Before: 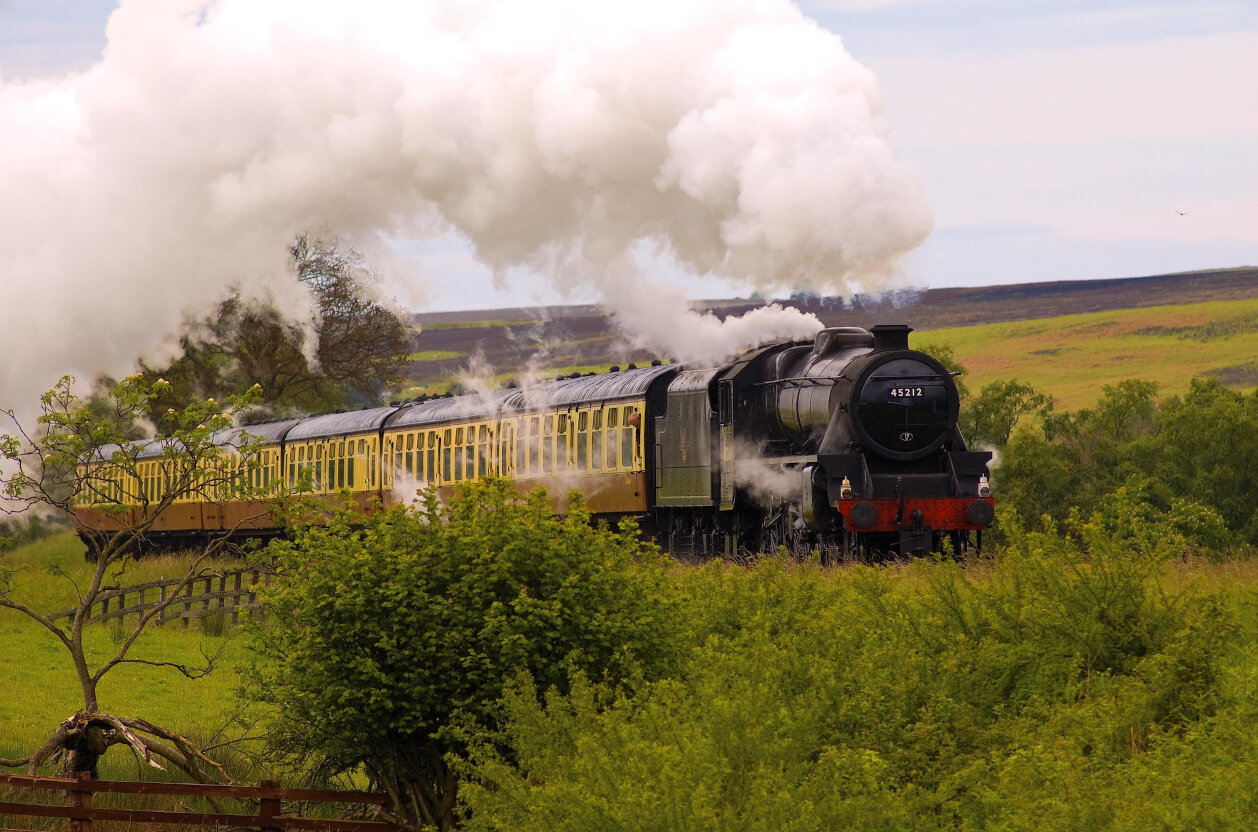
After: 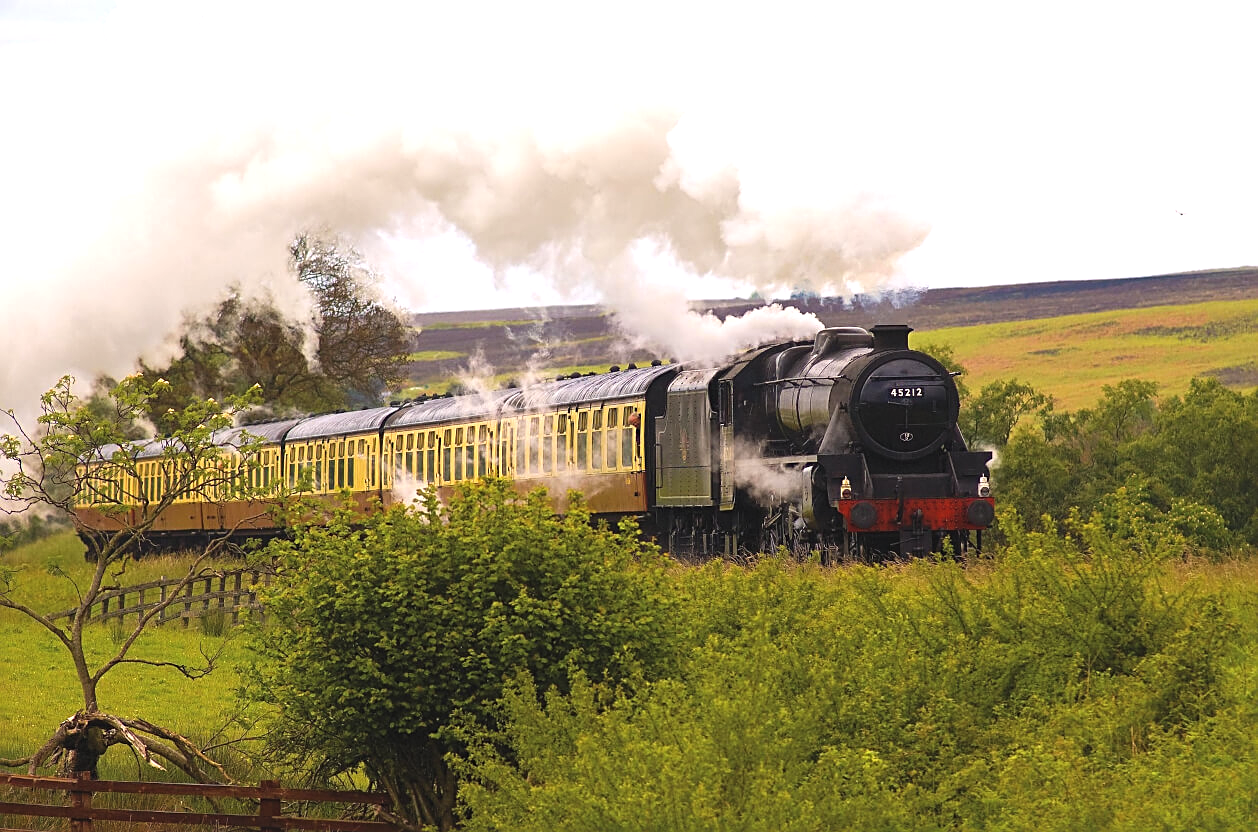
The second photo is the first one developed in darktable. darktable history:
exposure: black level correction -0.005, exposure 0.621 EV, compensate exposure bias true, compensate highlight preservation false
sharpen: on, module defaults
